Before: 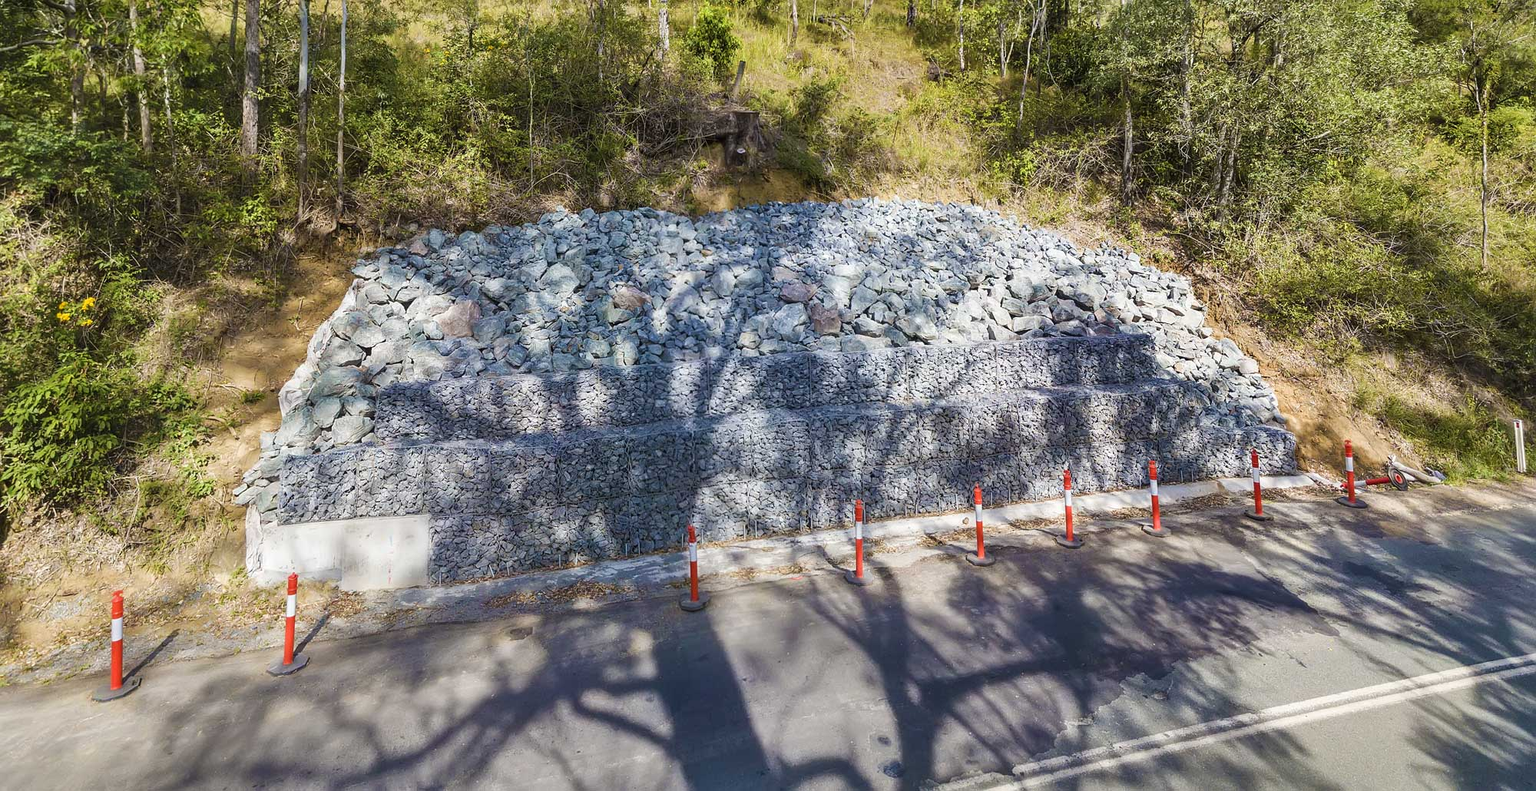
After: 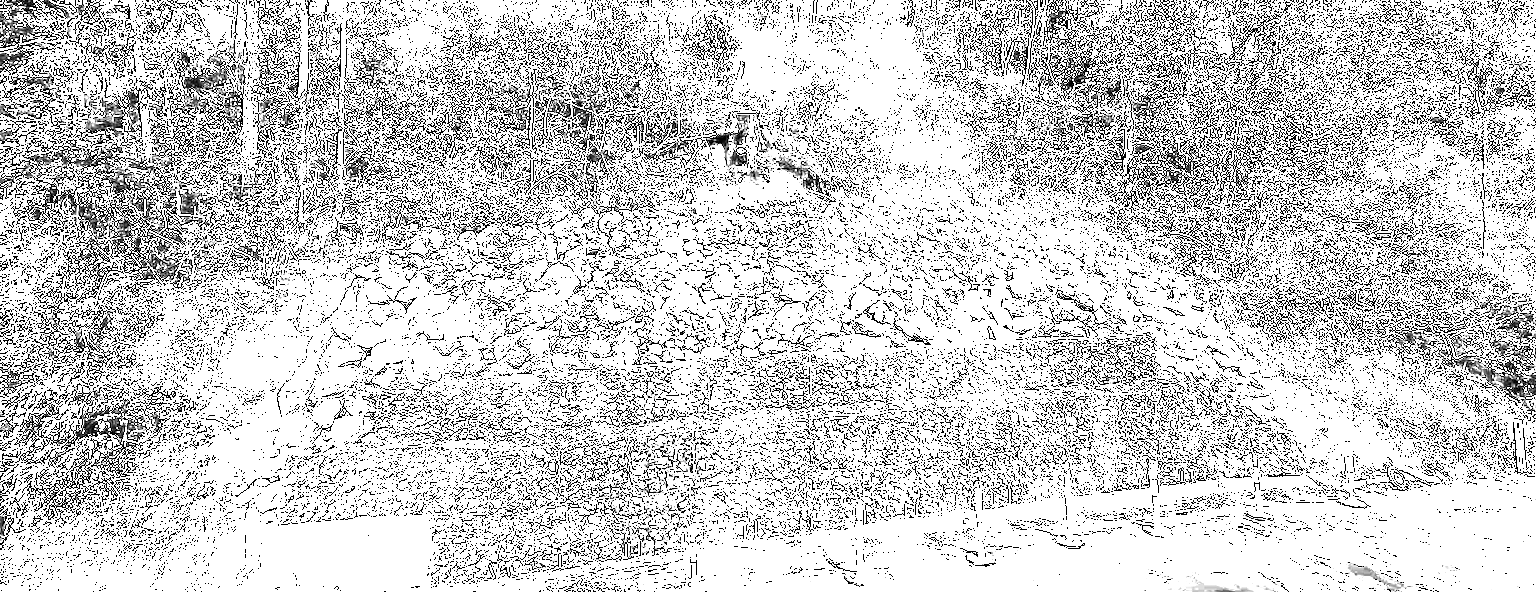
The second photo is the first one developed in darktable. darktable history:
white balance: red 8, blue 8
crop: bottom 24.967%
contrast brightness saturation: contrast 0.02, brightness -1, saturation -1
